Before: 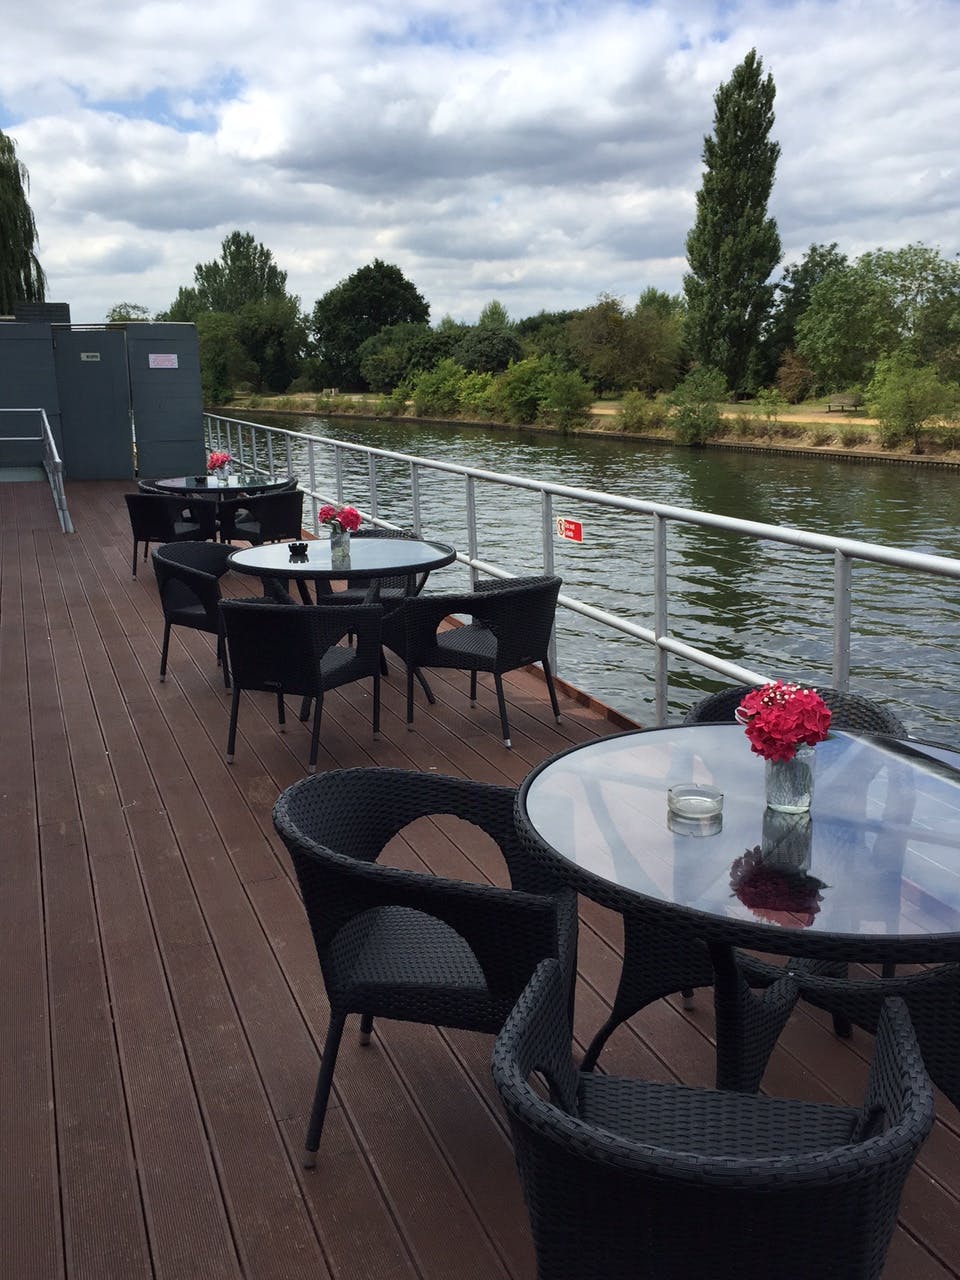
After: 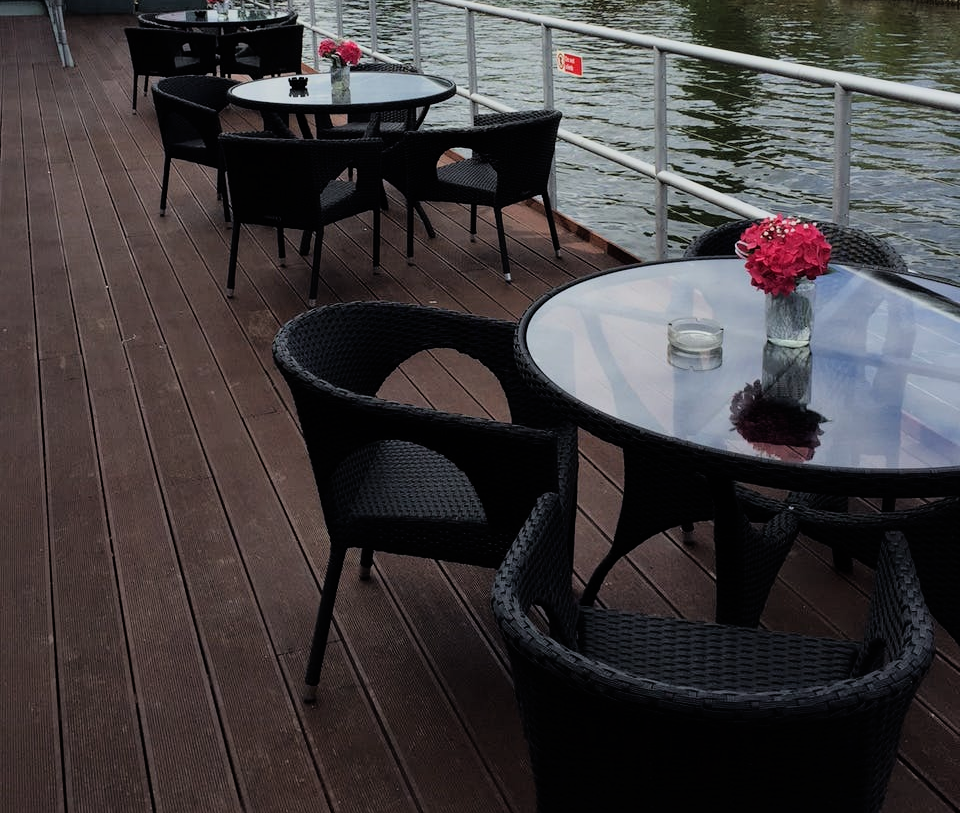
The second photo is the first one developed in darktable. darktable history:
filmic rgb: black relative exposure -7.75 EV, white relative exposure 4.4 EV, threshold 3 EV, hardness 3.76, latitude 50%, contrast 1.1, color science v5 (2021), contrast in shadows safe, contrast in highlights safe, enable highlight reconstruction true
crop and rotate: top 36.435%
